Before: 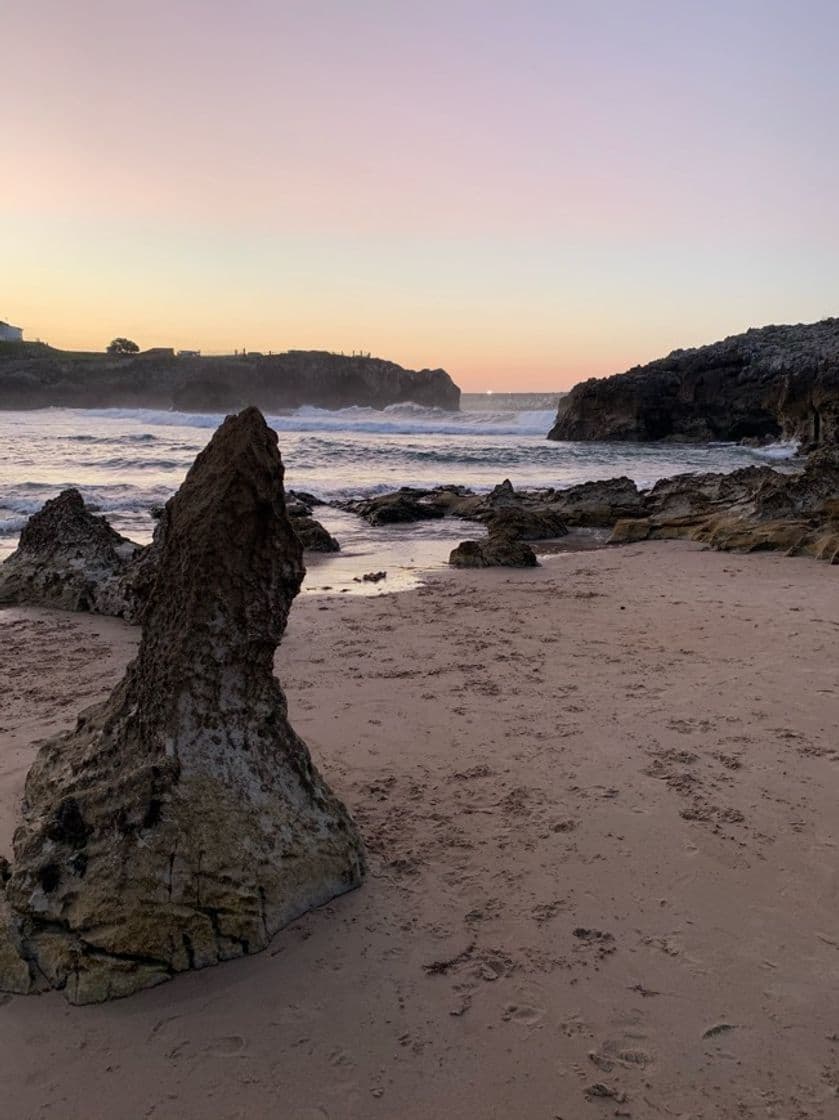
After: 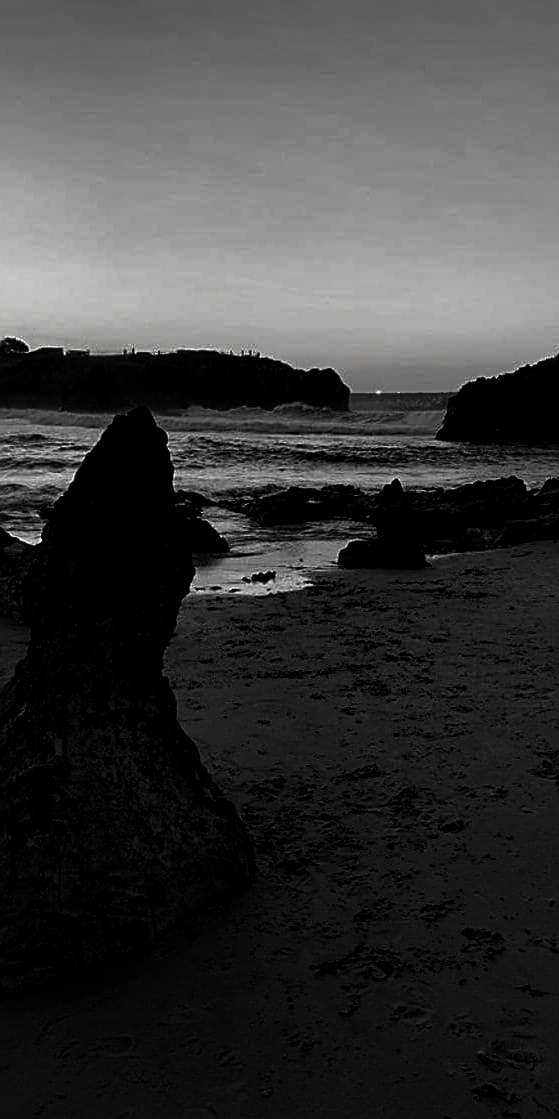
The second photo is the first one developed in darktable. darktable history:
contrast brightness saturation: contrast 0.025, brightness -1, saturation -0.98
local contrast: mode bilateral grid, contrast 20, coarseness 50, detail 149%, midtone range 0.2
crop and rotate: left 13.333%, right 20.014%
sharpen: on, module defaults
